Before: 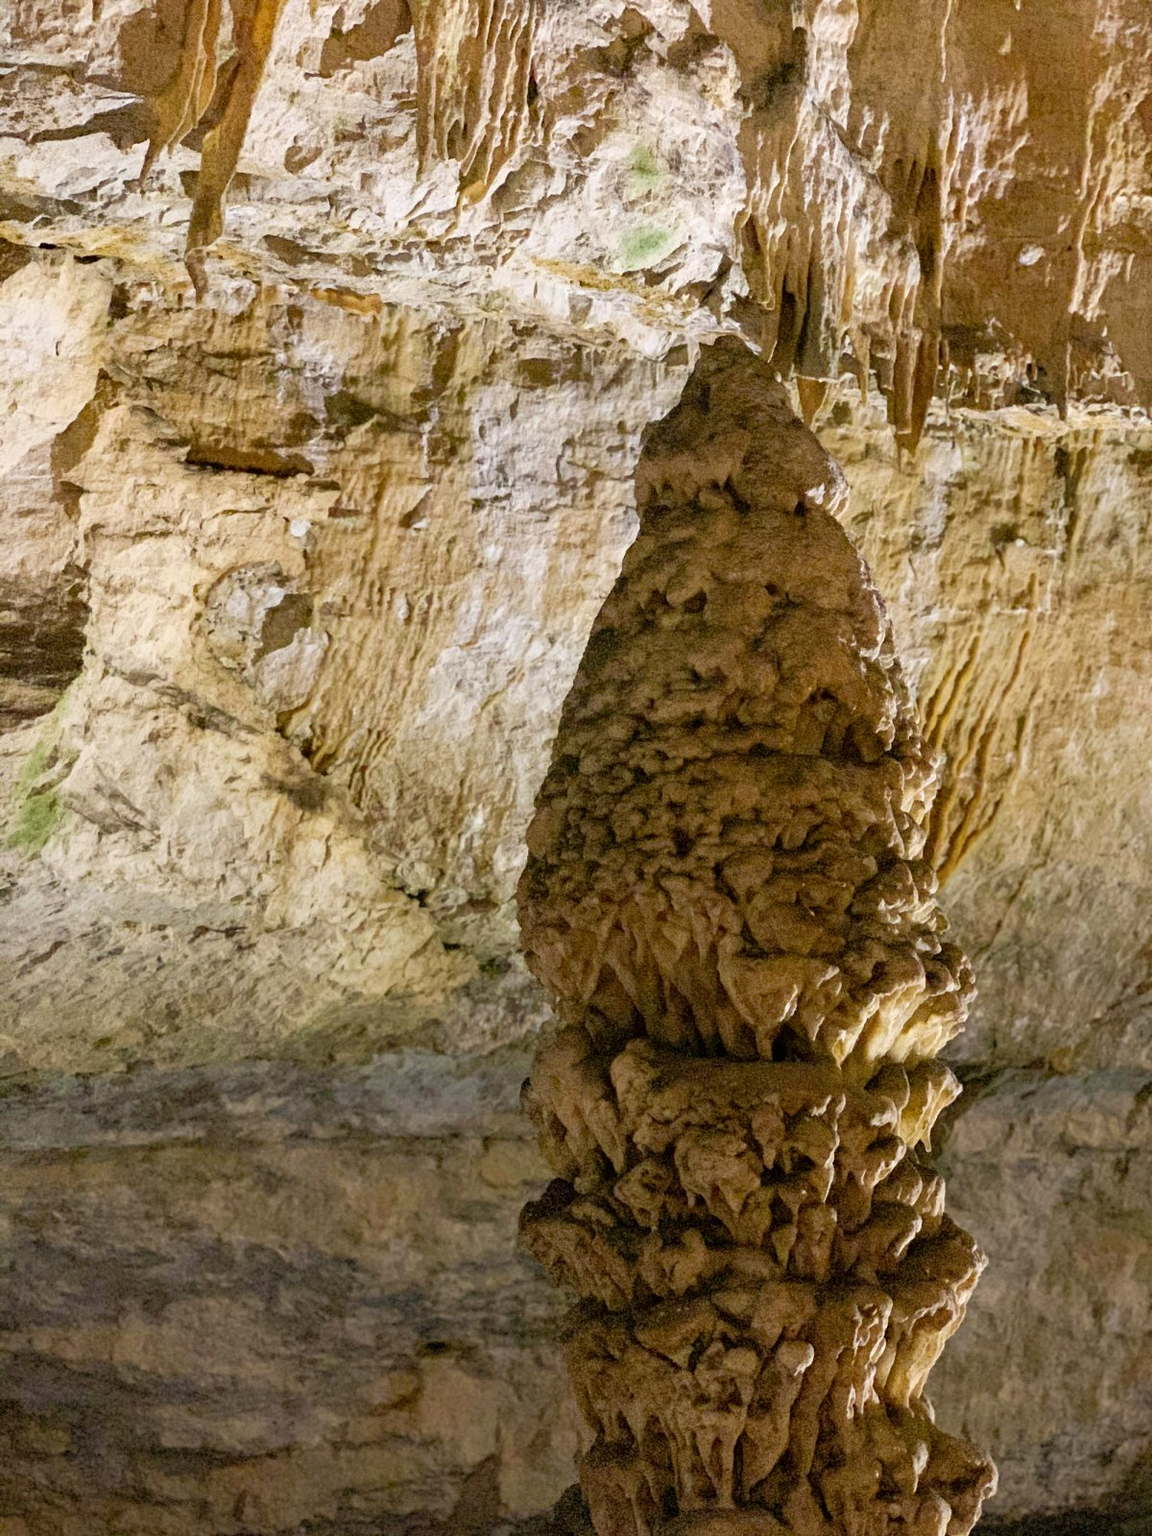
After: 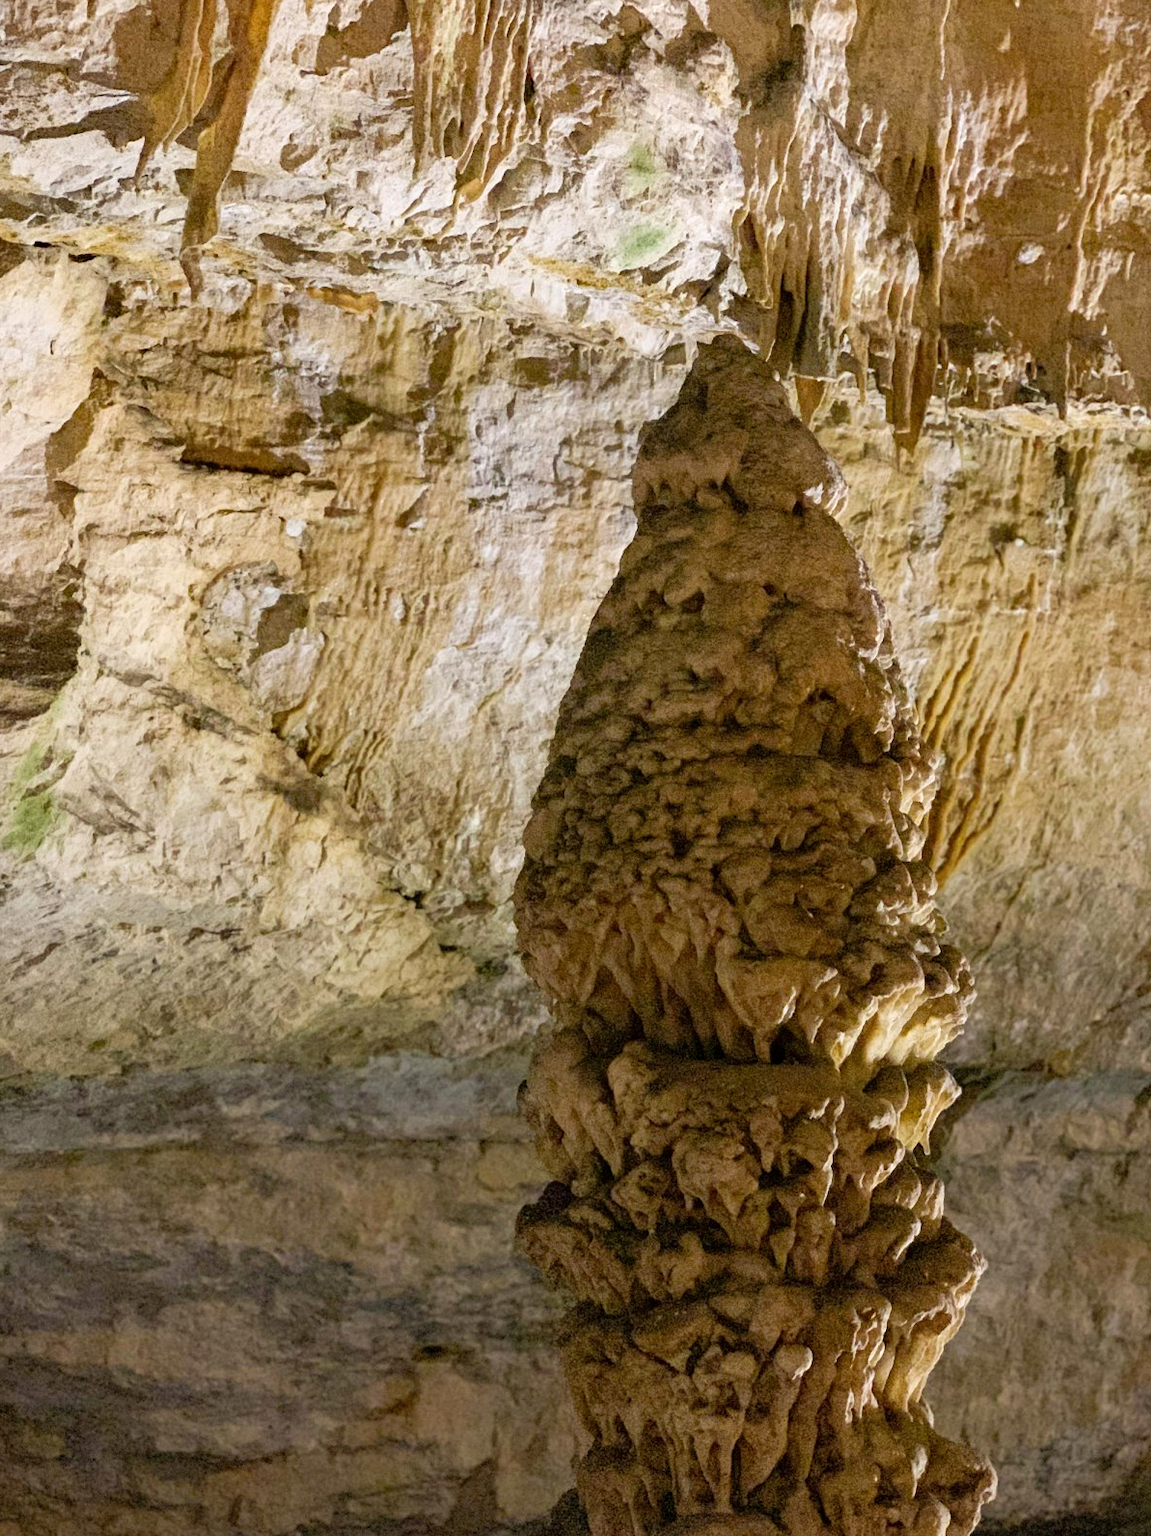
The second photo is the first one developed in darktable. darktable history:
crop and rotate: left 0.548%, top 0.19%, bottom 0.27%
